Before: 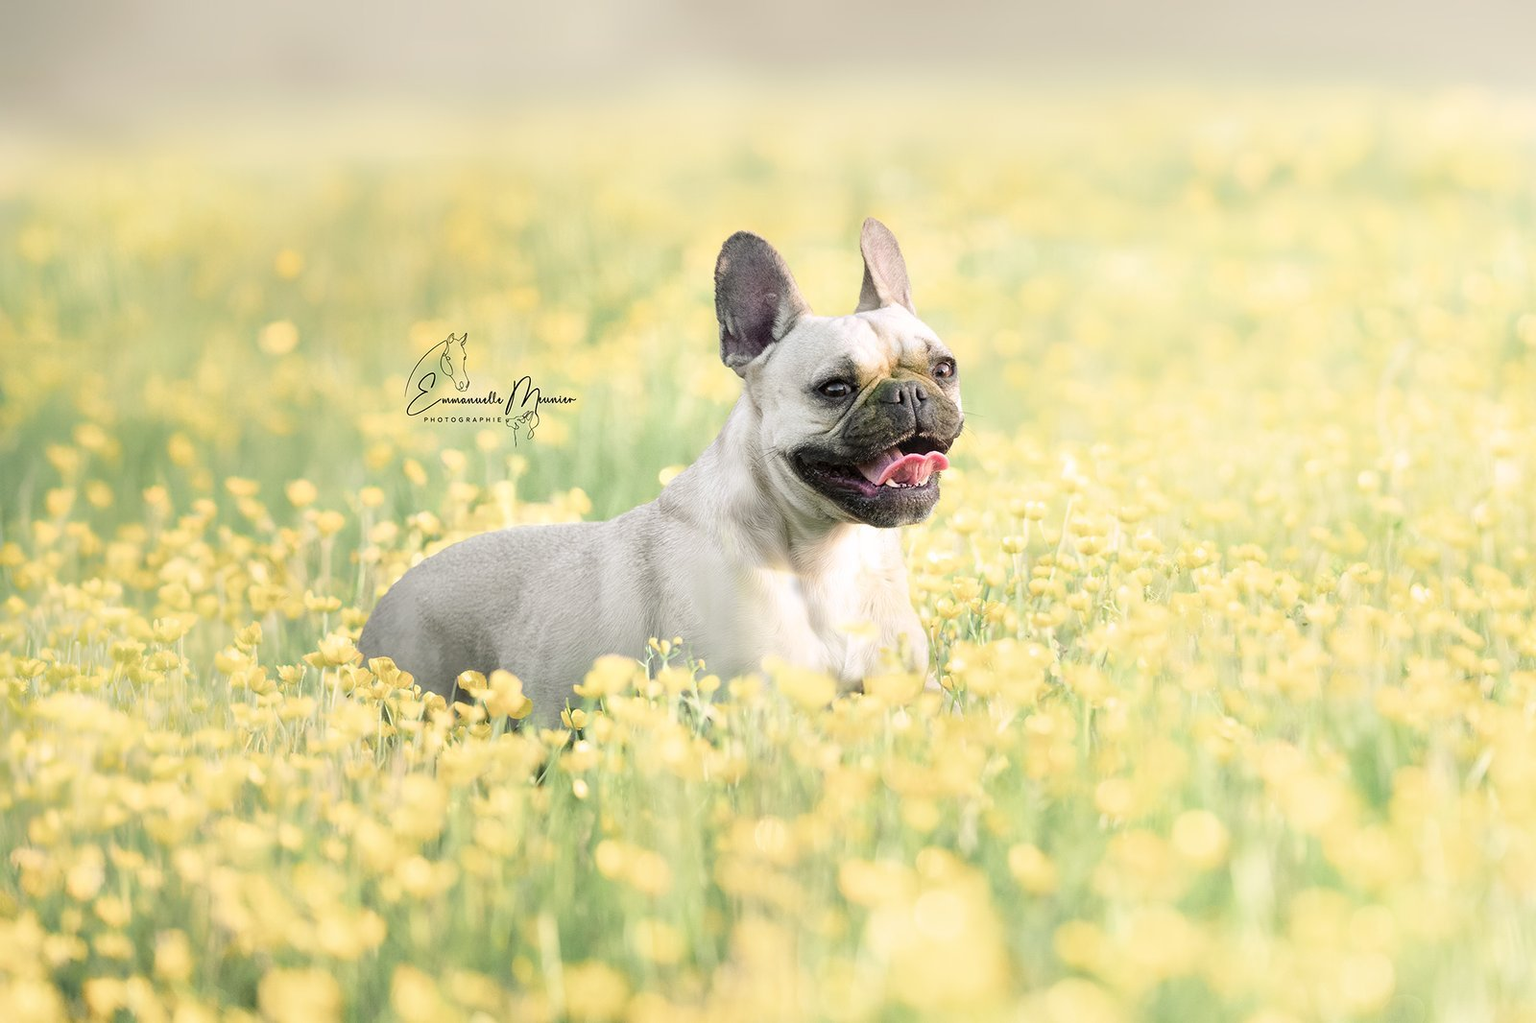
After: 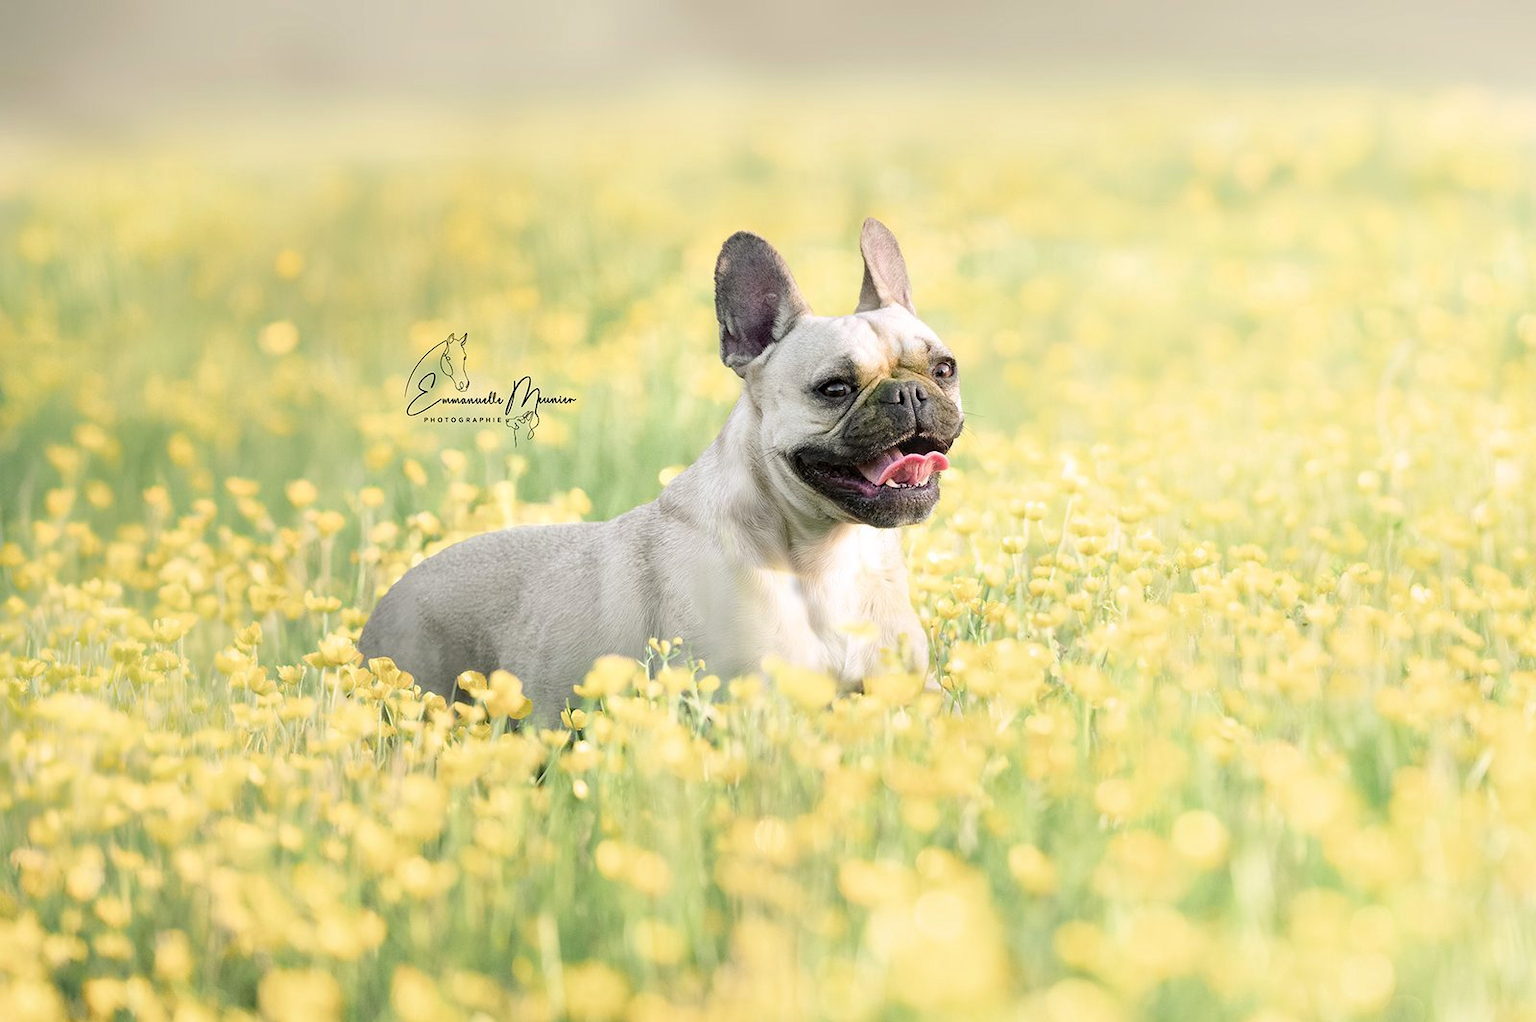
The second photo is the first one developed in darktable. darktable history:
haze removal: adaptive false
crop: bottom 0.068%
